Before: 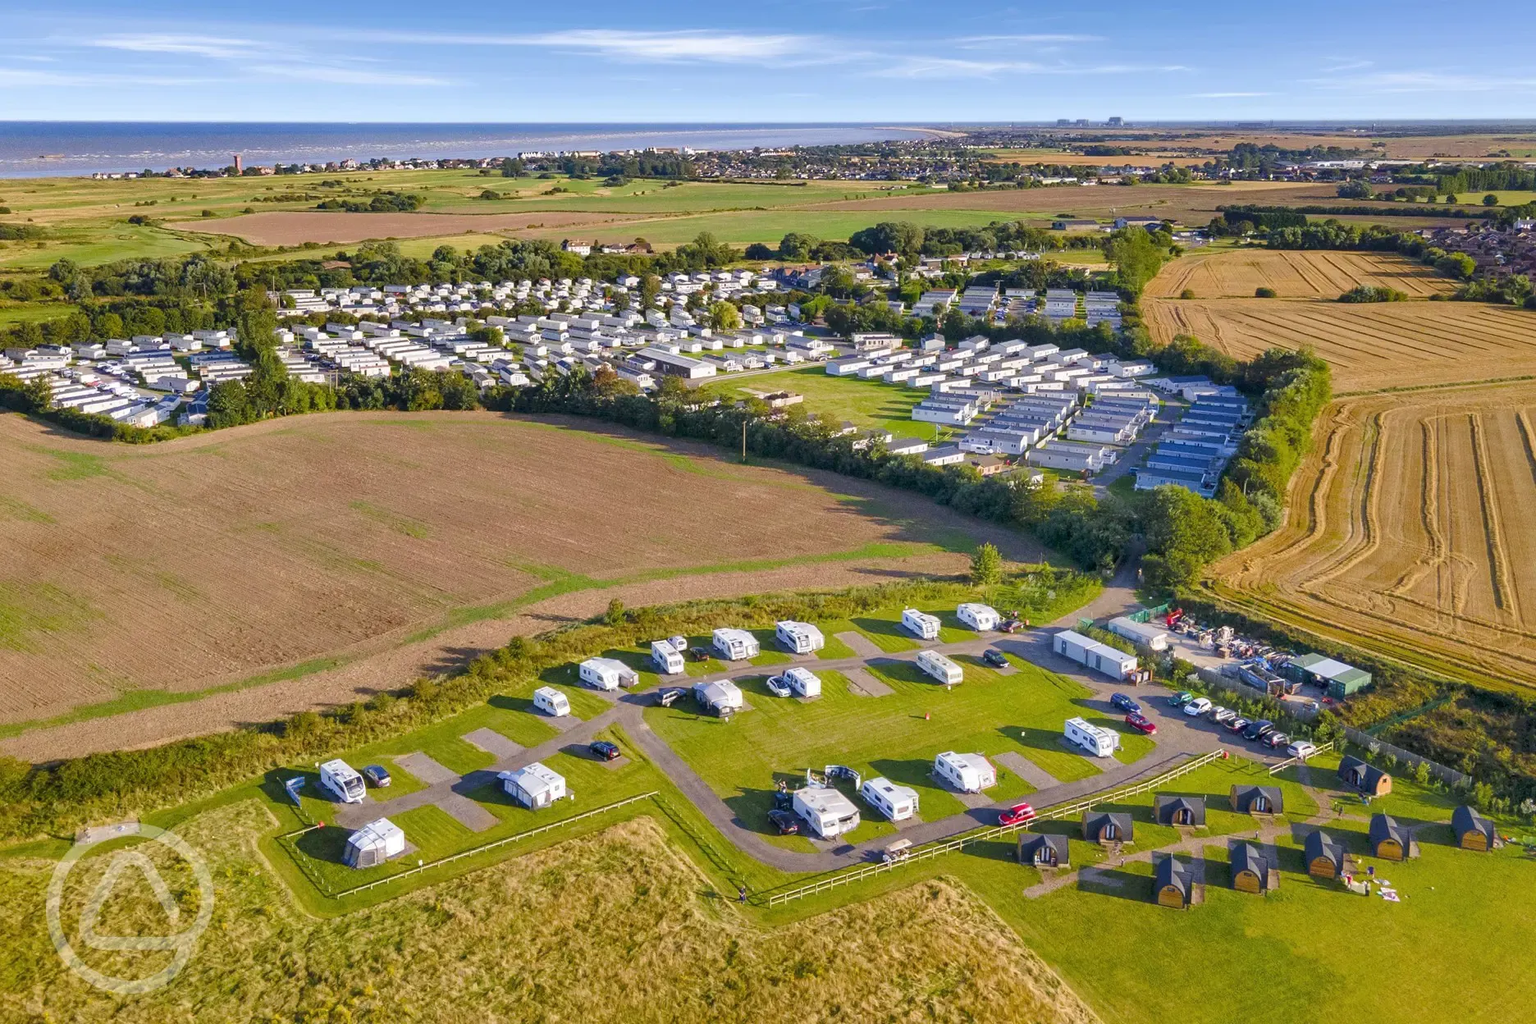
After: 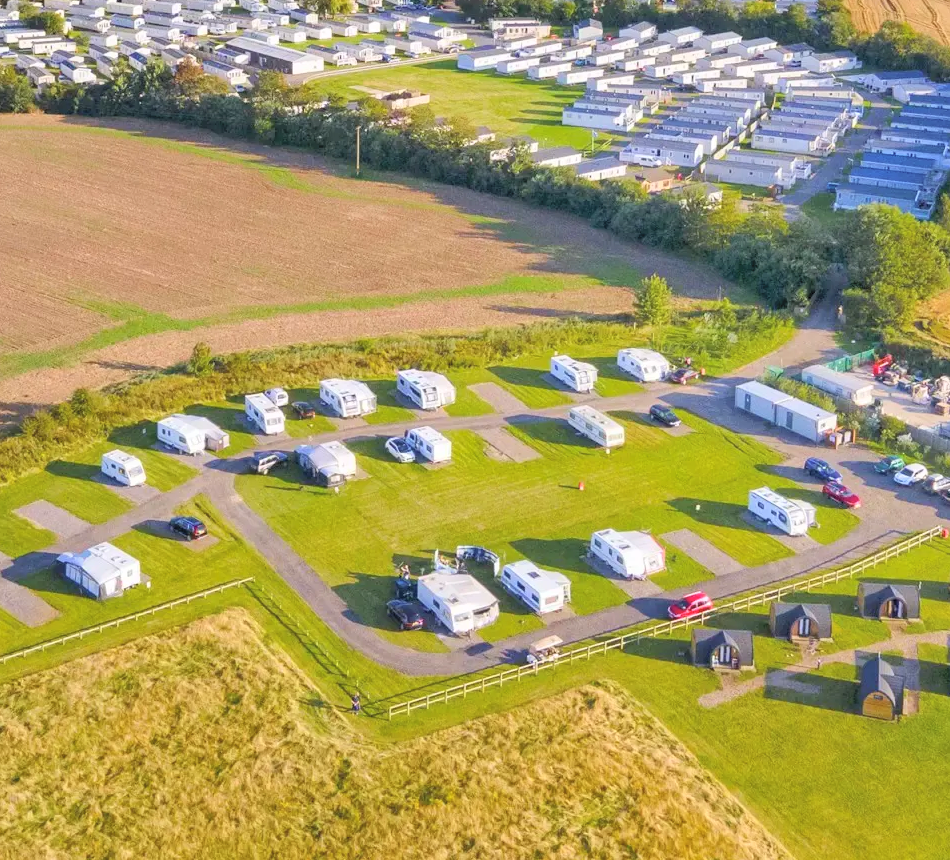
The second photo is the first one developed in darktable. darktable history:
contrast brightness saturation: contrast 0.103, brightness 0.299, saturation 0.143
crop and rotate: left 29.34%, top 31.035%, right 19.864%
shadows and highlights: shadows 31.77, highlights -31.97, soften with gaussian
